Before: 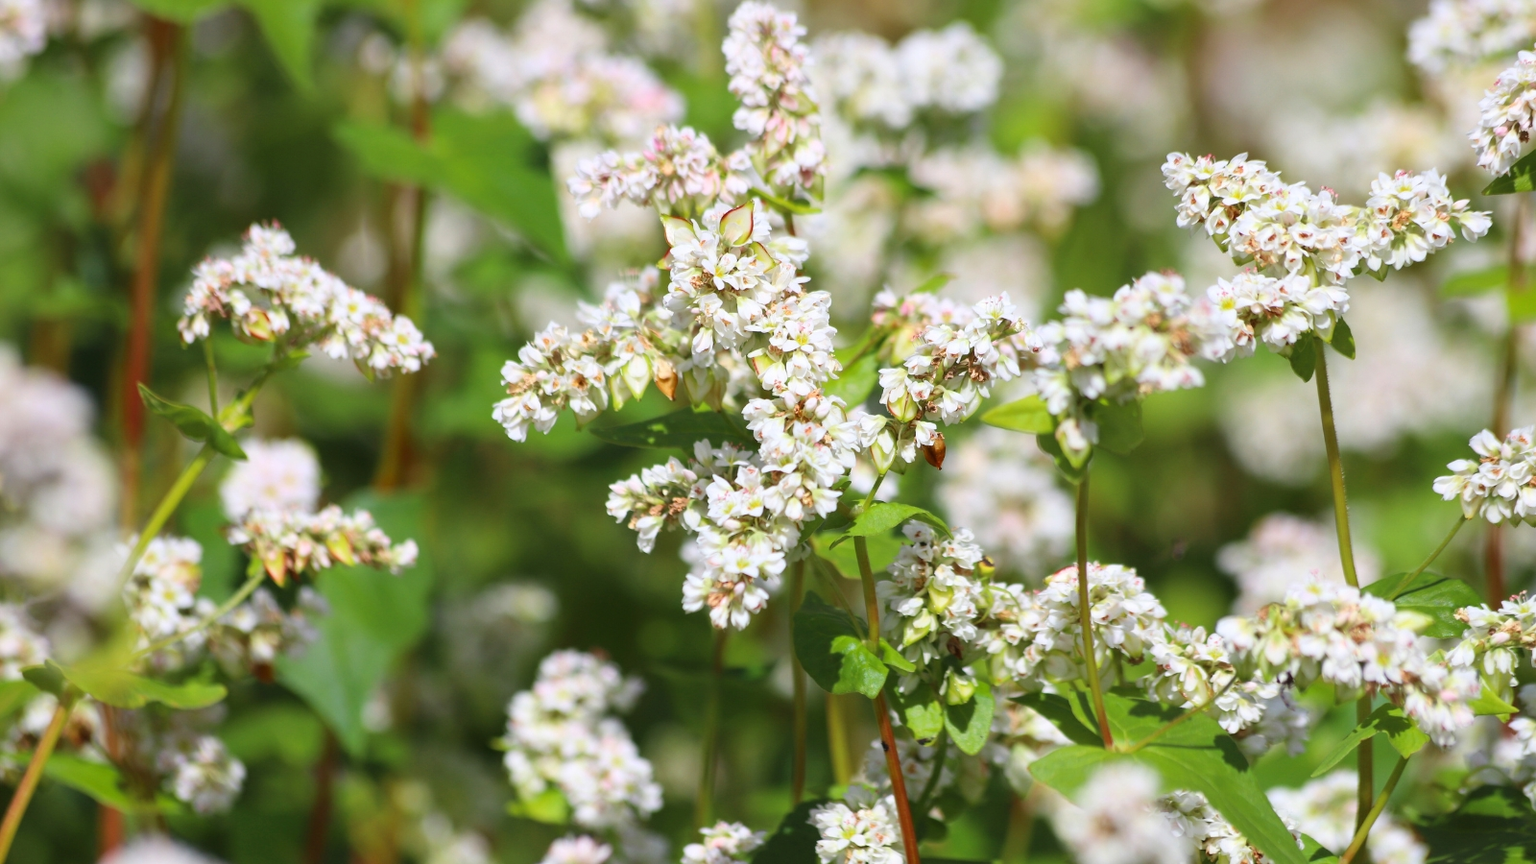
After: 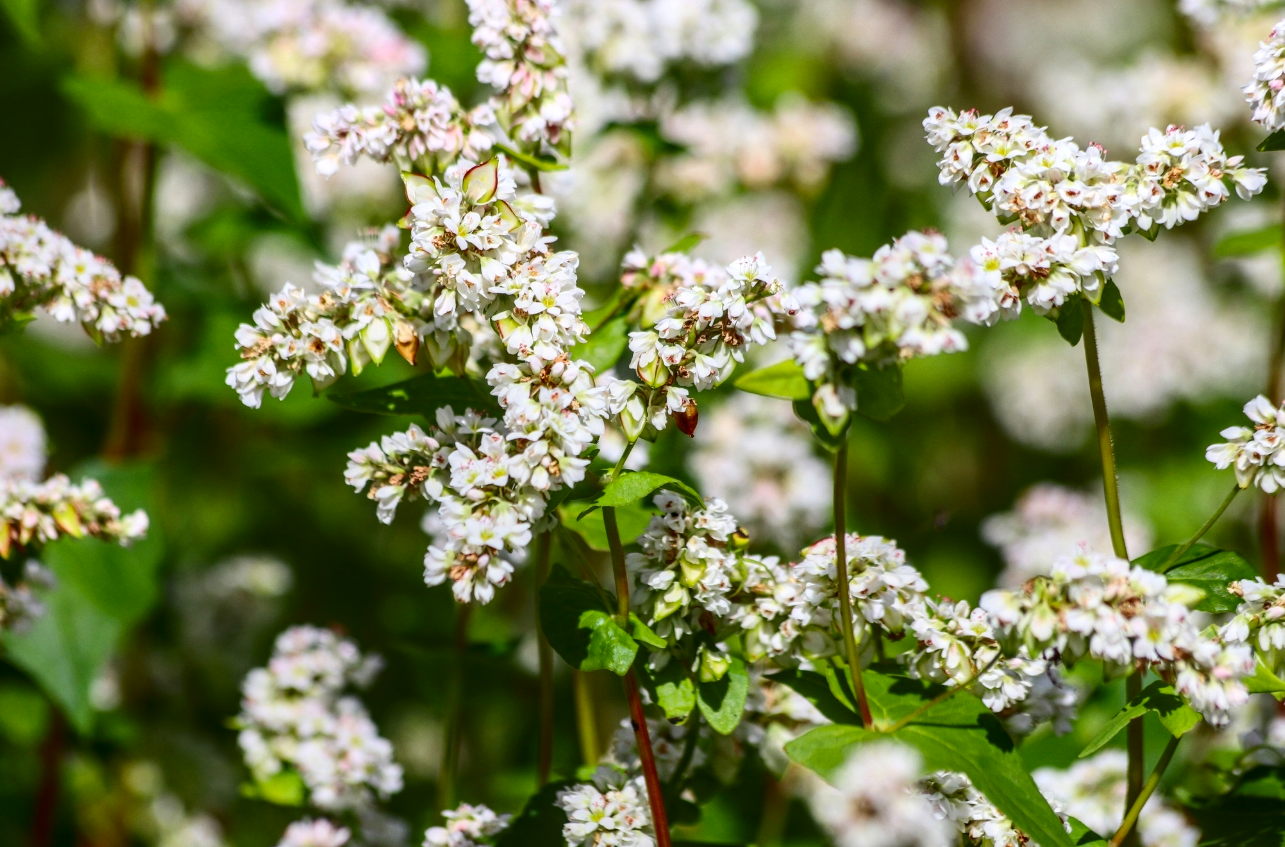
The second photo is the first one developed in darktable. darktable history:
contrast brightness saturation: contrast 0.193, brightness -0.242, saturation 0.107
crop and rotate: left 17.969%, top 5.779%, right 1.704%
local contrast: highlights 4%, shadows 0%, detail 134%
